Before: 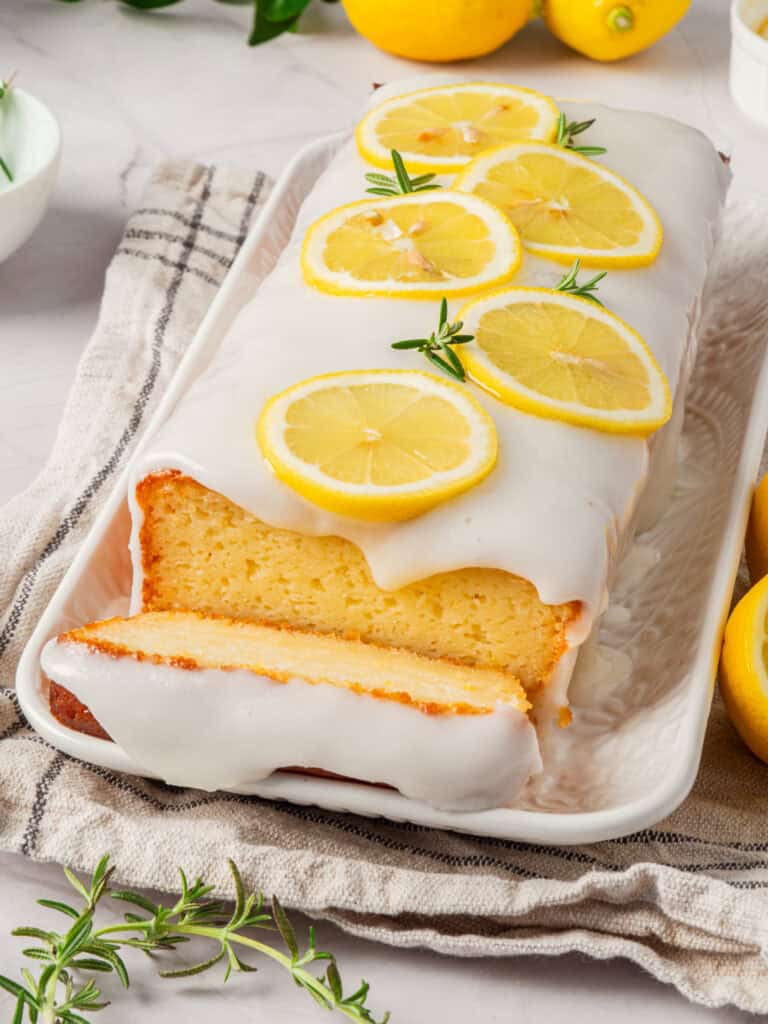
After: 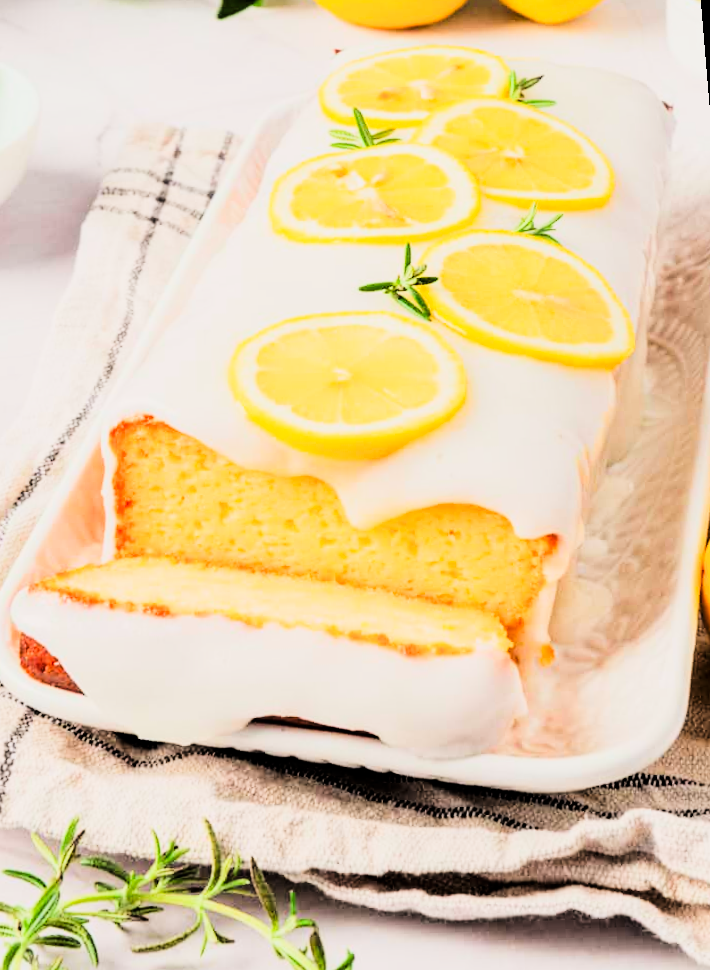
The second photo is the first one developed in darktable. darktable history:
tone curve: curves: ch0 [(0, 0) (0.004, 0) (0.133, 0.071) (0.325, 0.456) (0.832, 0.957) (1, 1)], color space Lab, linked channels, preserve colors none
rotate and perspective: rotation -1.68°, lens shift (vertical) -0.146, crop left 0.049, crop right 0.912, crop top 0.032, crop bottom 0.96
filmic rgb: black relative exposure -7.15 EV, white relative exposure 5.36 EV, hardness 3.02
